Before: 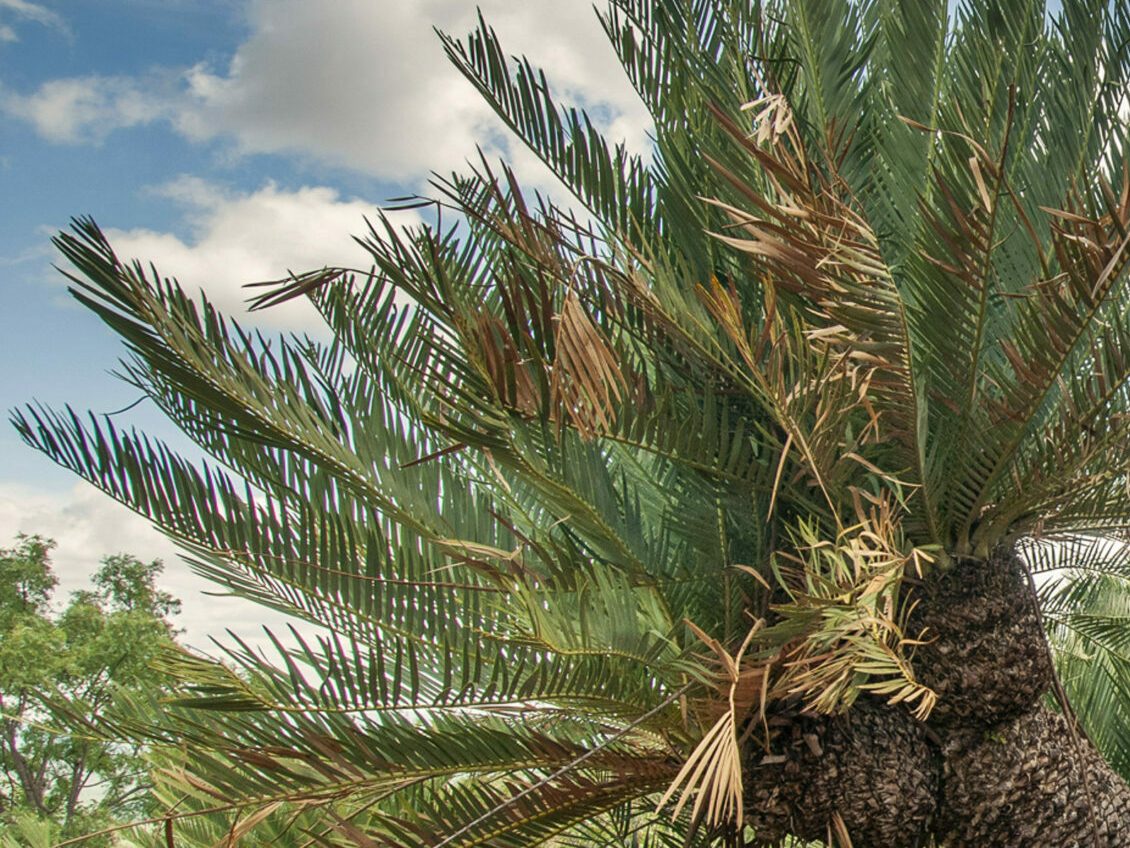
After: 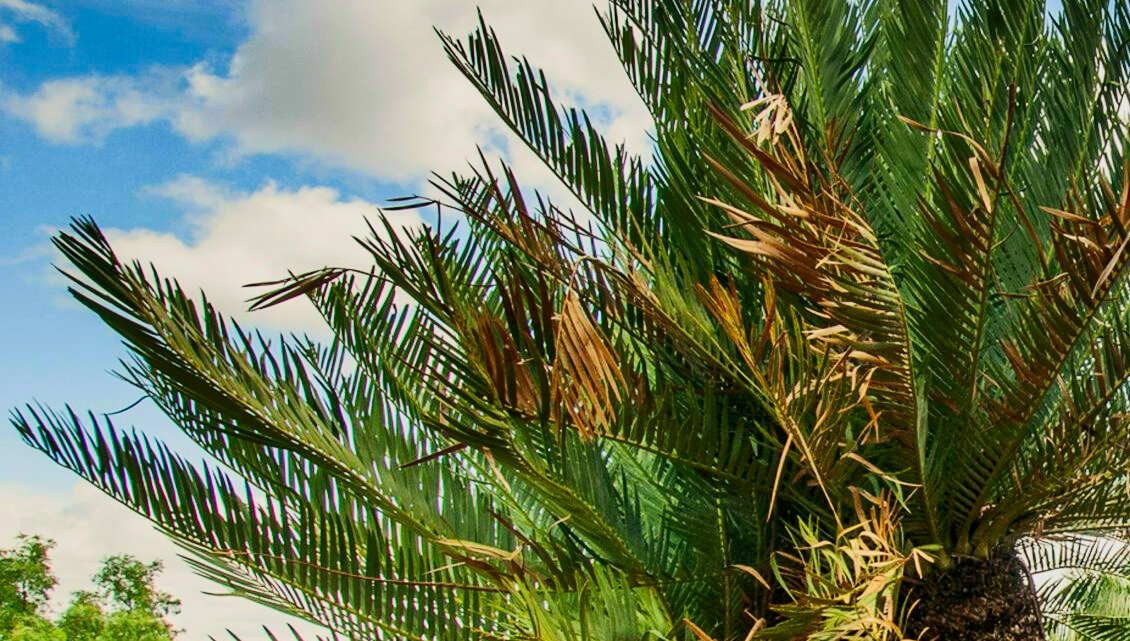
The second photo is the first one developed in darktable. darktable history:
crop: bottom 24.399%
contrast brightness saturation: contrast 0.255, brightness 0.011, saturation 0.877
filmic rgb: black relative exposure -7.65 EV, white relative exposure 4.56 EV, threshold 5.95 EV, hardness 3.61, color science v4 (2020), enable highlight reconstruction true
